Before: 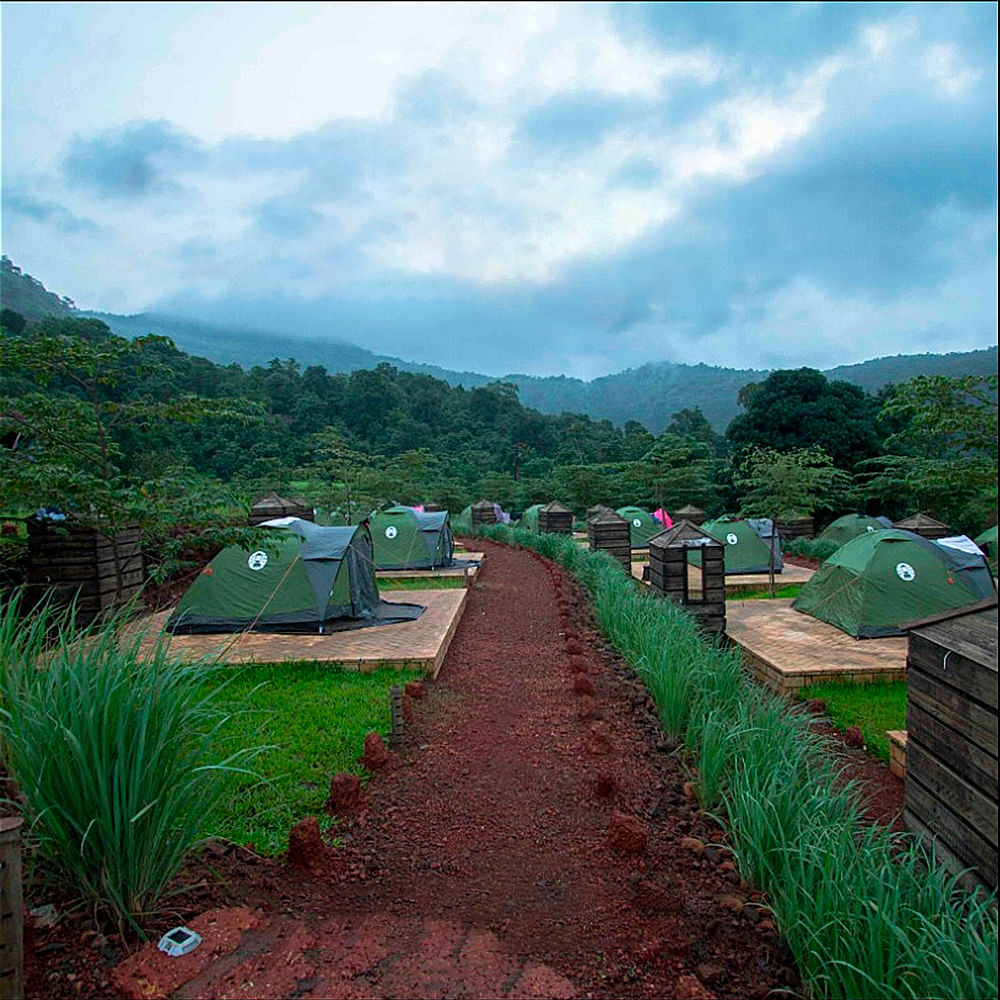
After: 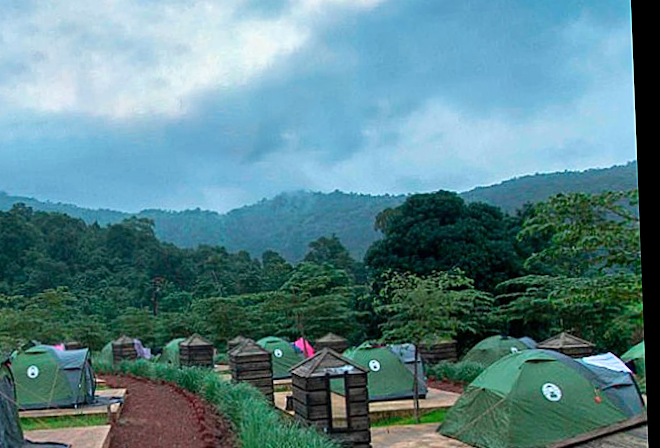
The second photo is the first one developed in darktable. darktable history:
rotate and perspective: rotation -2.22°, lens shift (horizontal) -0.022, automatic cropping off
shadows and highlights: soften with gaussian
crop: left 36.005%, top 18.293%, right 0.31%, bottom 38.444%
